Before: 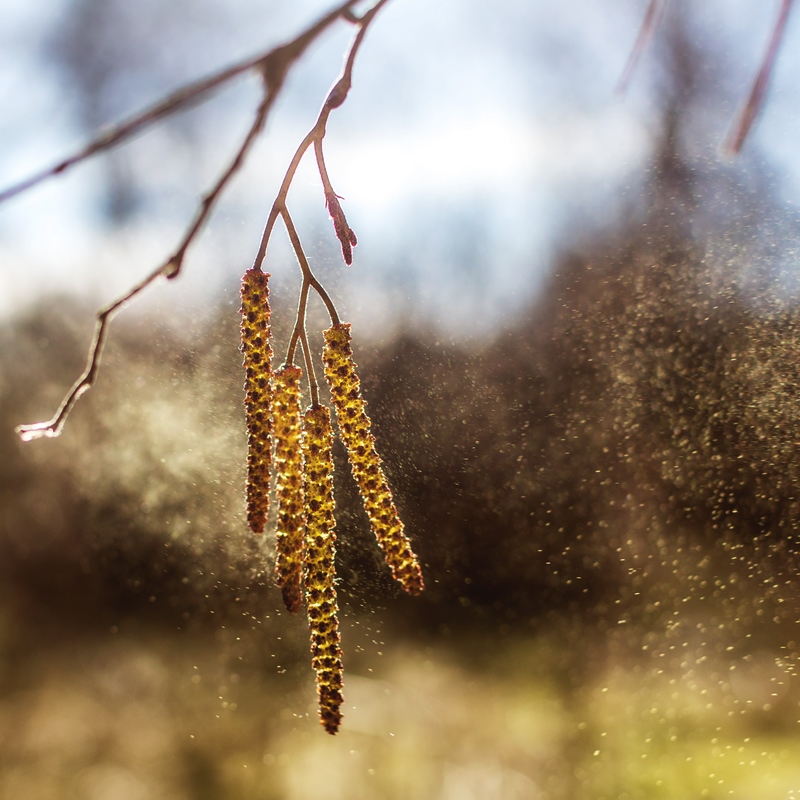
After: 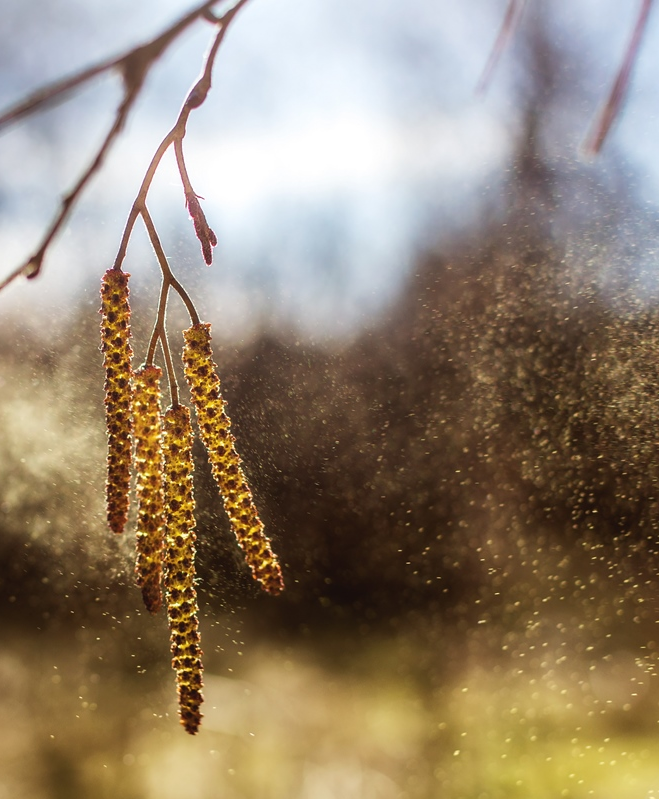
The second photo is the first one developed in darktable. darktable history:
crop: left 17.566%, bottom 0.028%
